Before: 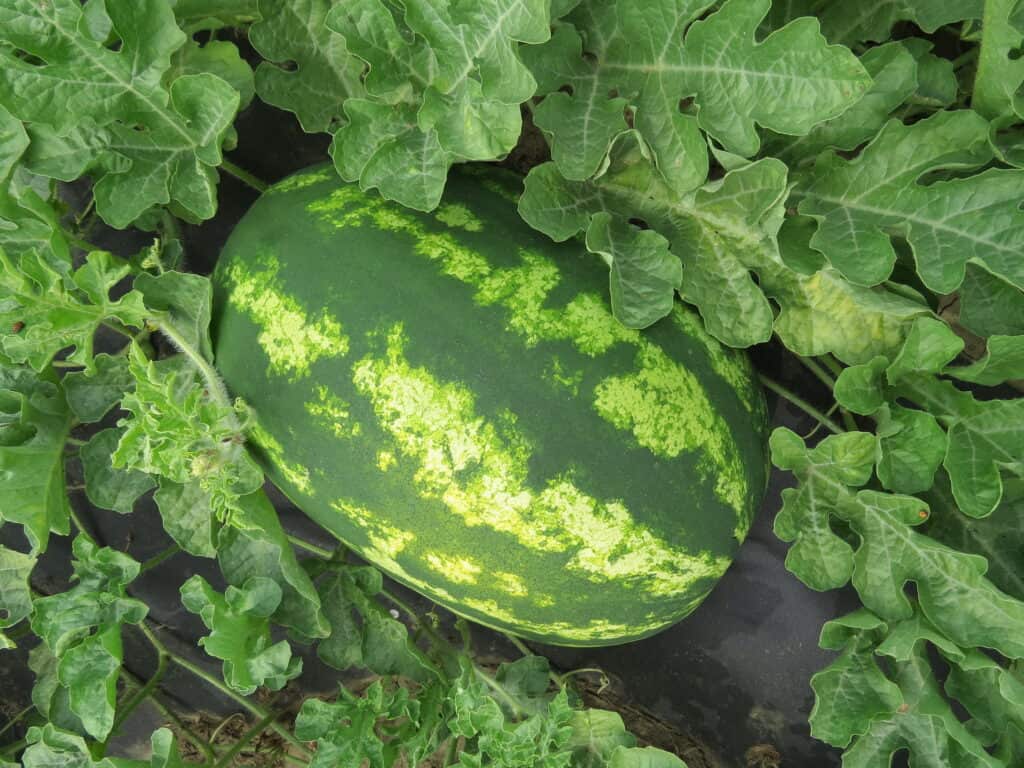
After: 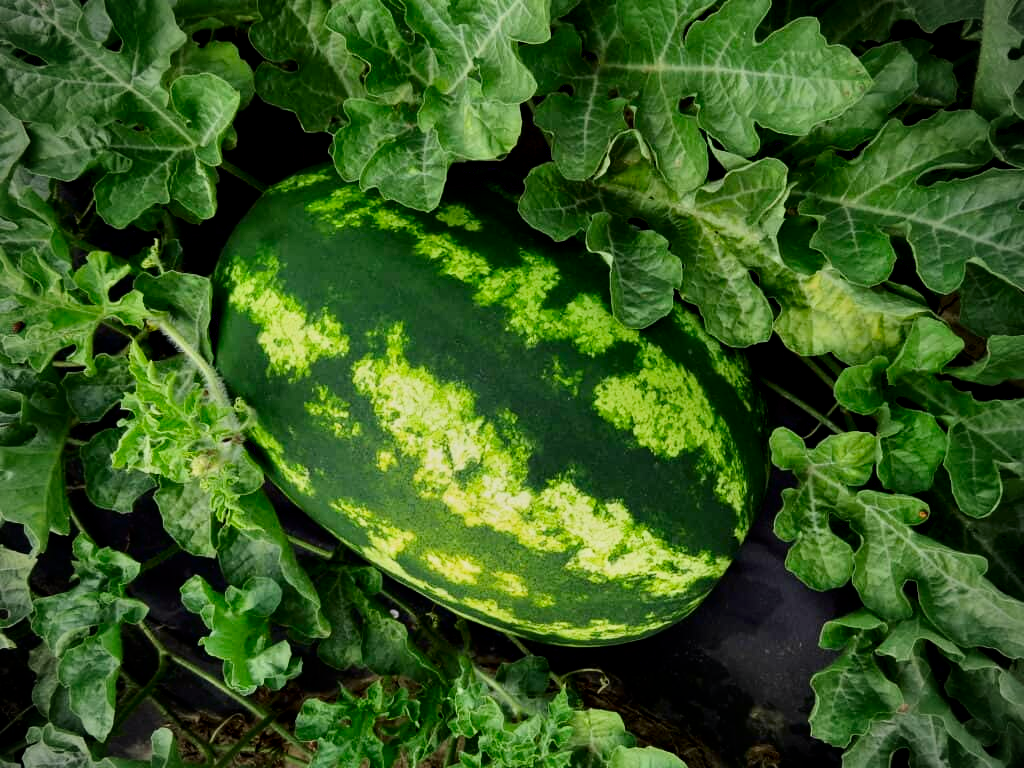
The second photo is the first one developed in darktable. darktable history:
contrast brightness saturation: contrast 0.125, brightness -0.242, saturation 0.14
filmic rgb: black relative exposure -7.65 EV, white relative exposure 4.56 EV, hardness 3.61, color science v6 (2022)
contrast equalizer: octaves 7, y [[0.6 ×6], [0.55 ×6], [0 ×6], [0 ×6], [0 ×6]]
vignetting: unbound false
